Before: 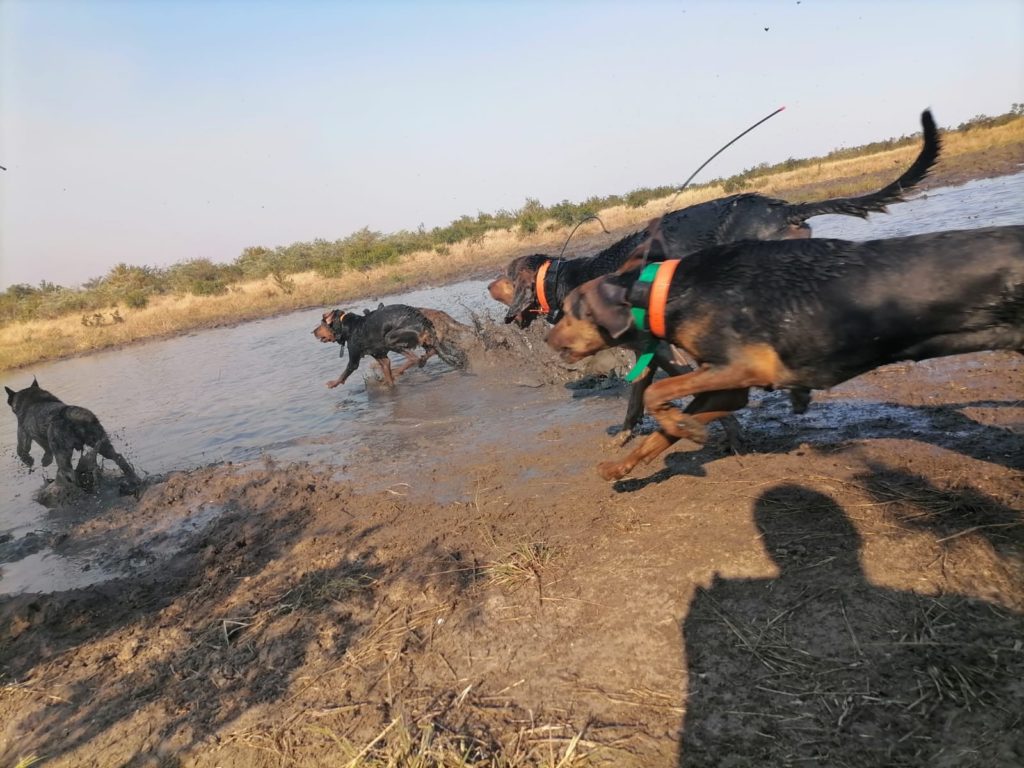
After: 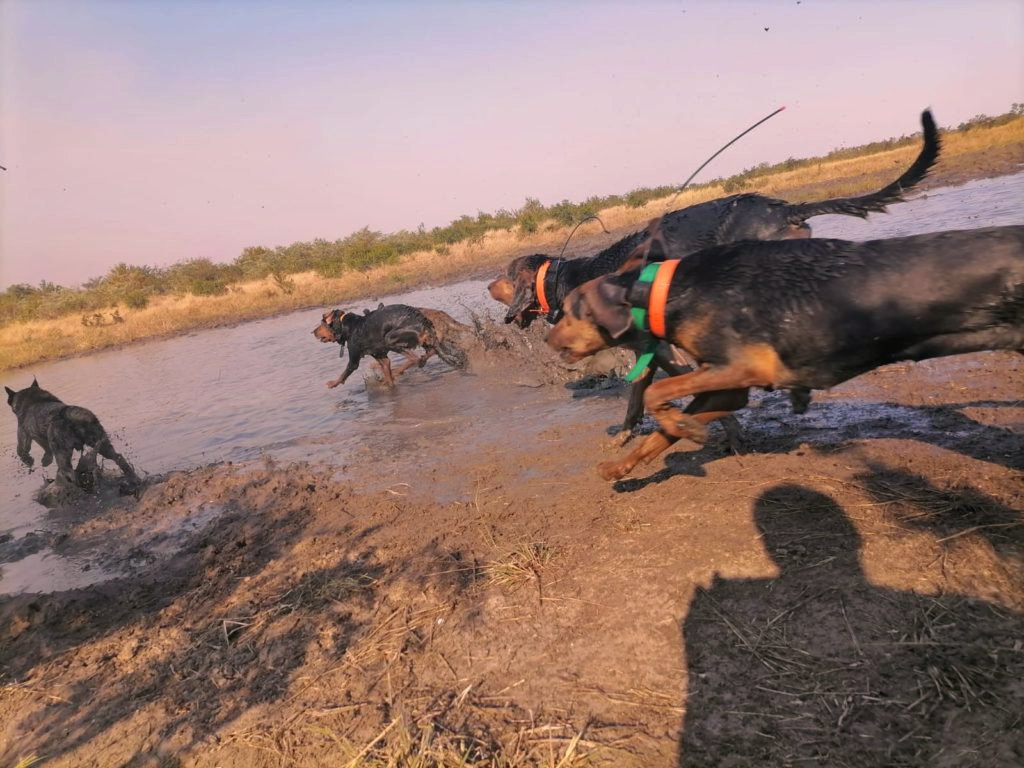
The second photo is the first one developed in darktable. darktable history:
shadows and highlights: shadows 29.81
color correction: highlights a* 12.94, highlights b* 5.41
